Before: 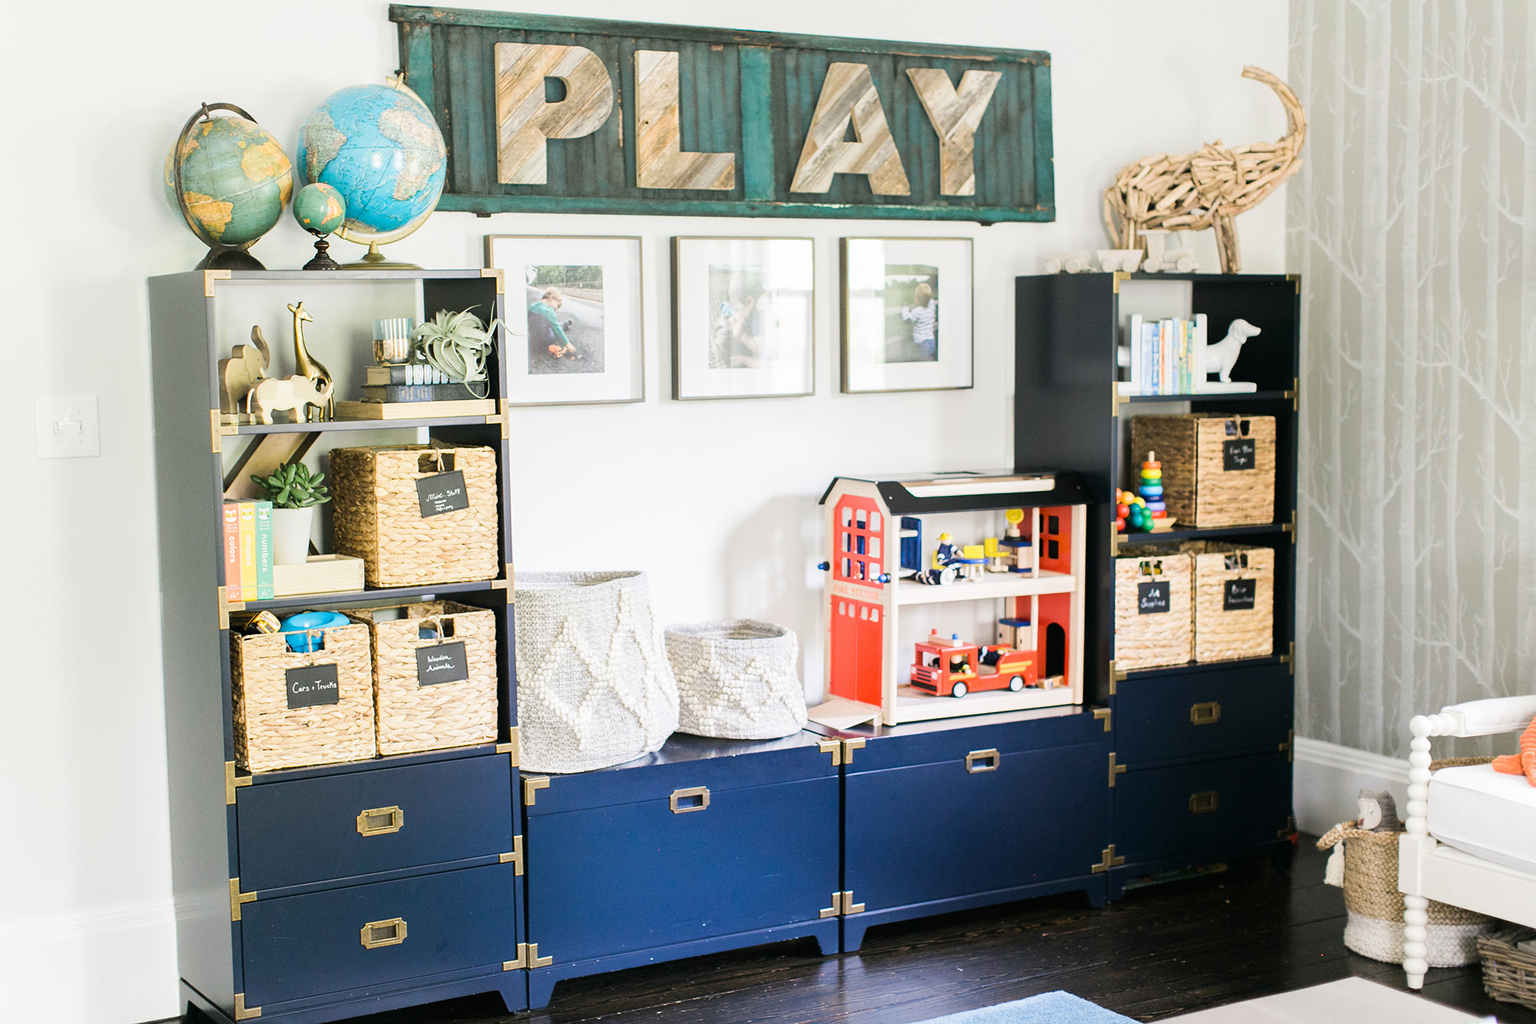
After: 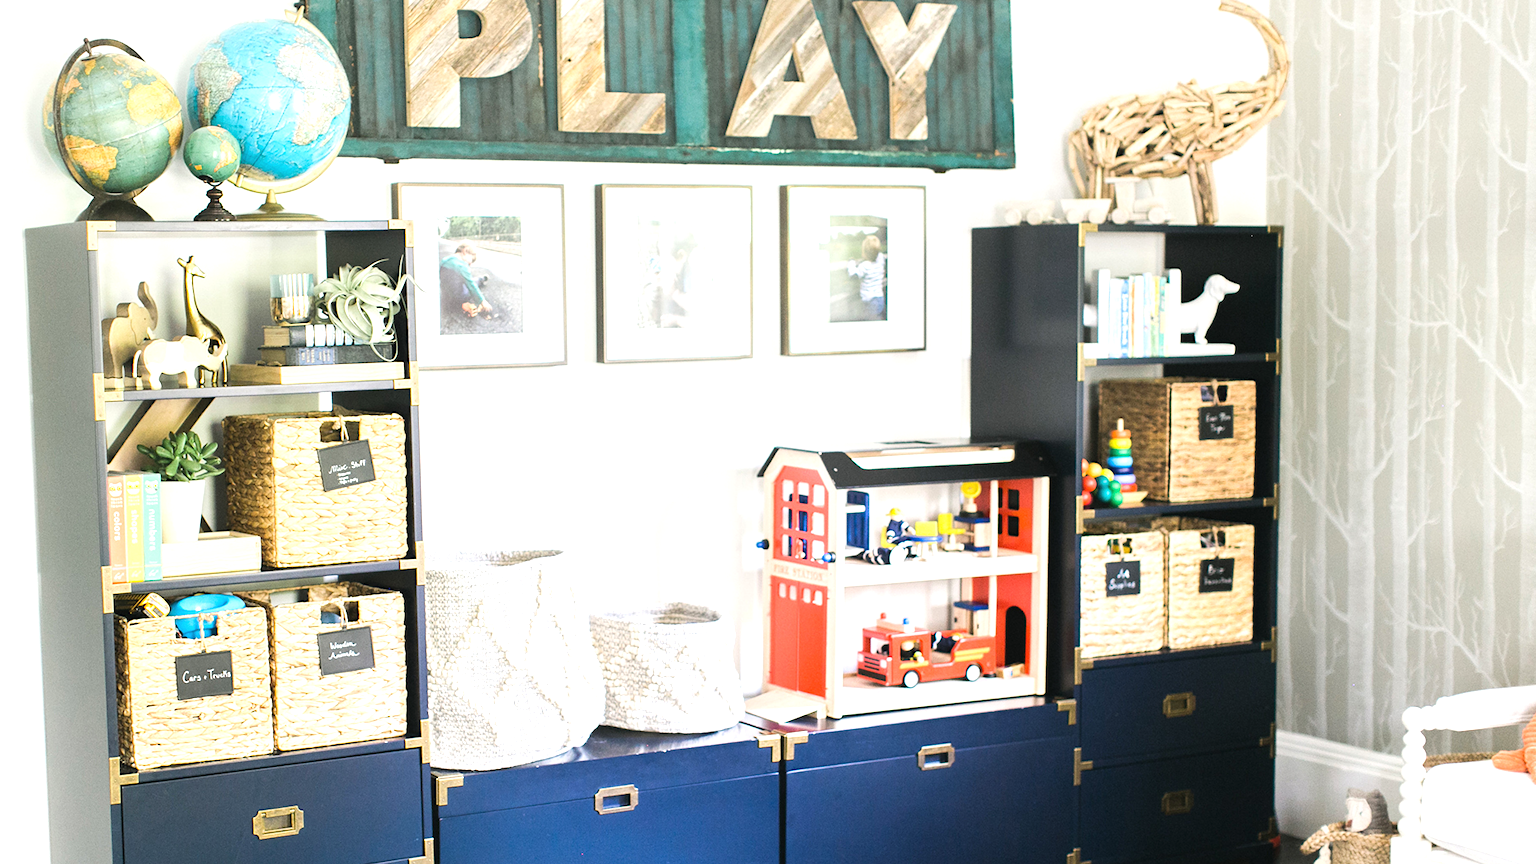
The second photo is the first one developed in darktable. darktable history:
crop: left 8.155%, top 6.611%, bottom 15.385%
exposure: black level correction -0.002, exposure 0.54 EV, compensate highlight preservation false
